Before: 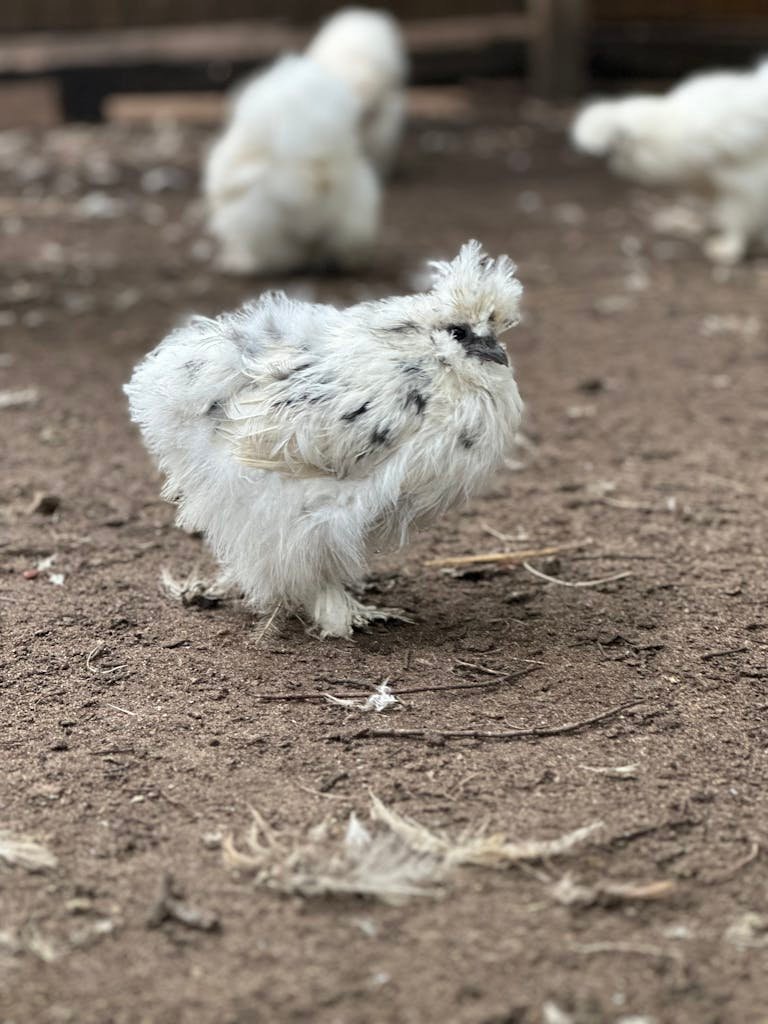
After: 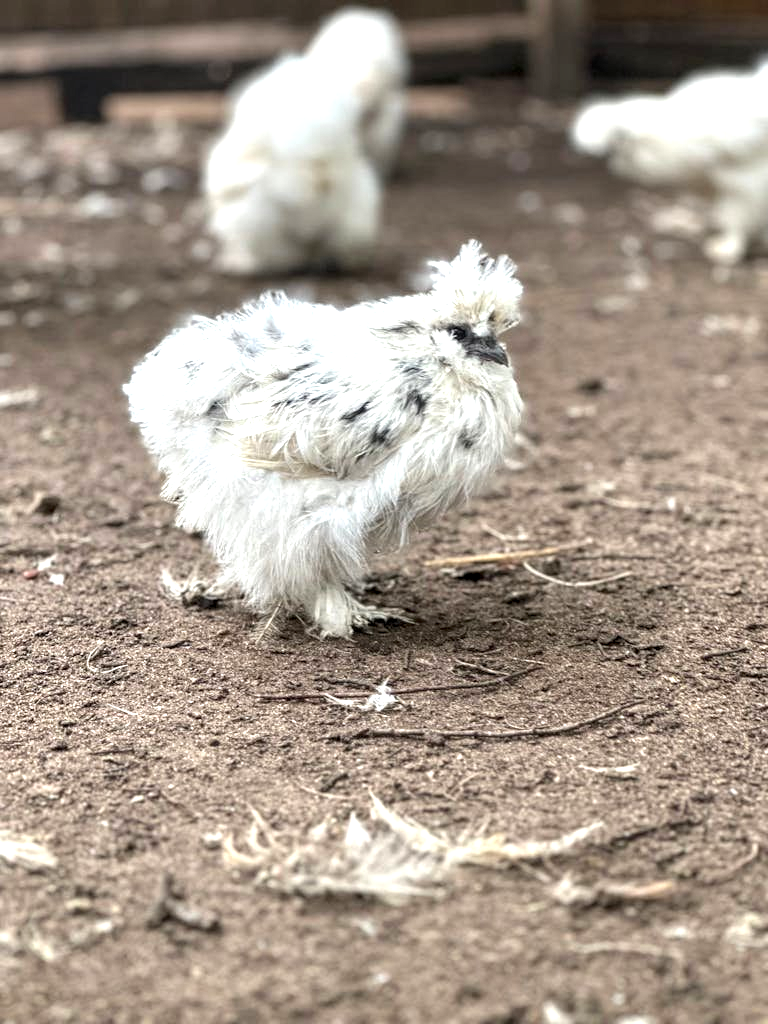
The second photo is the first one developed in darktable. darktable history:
exposure: exposure 0.672 EV, compensate exposure bias true, compensate highlight preservation false
local contrast: detail 130%
